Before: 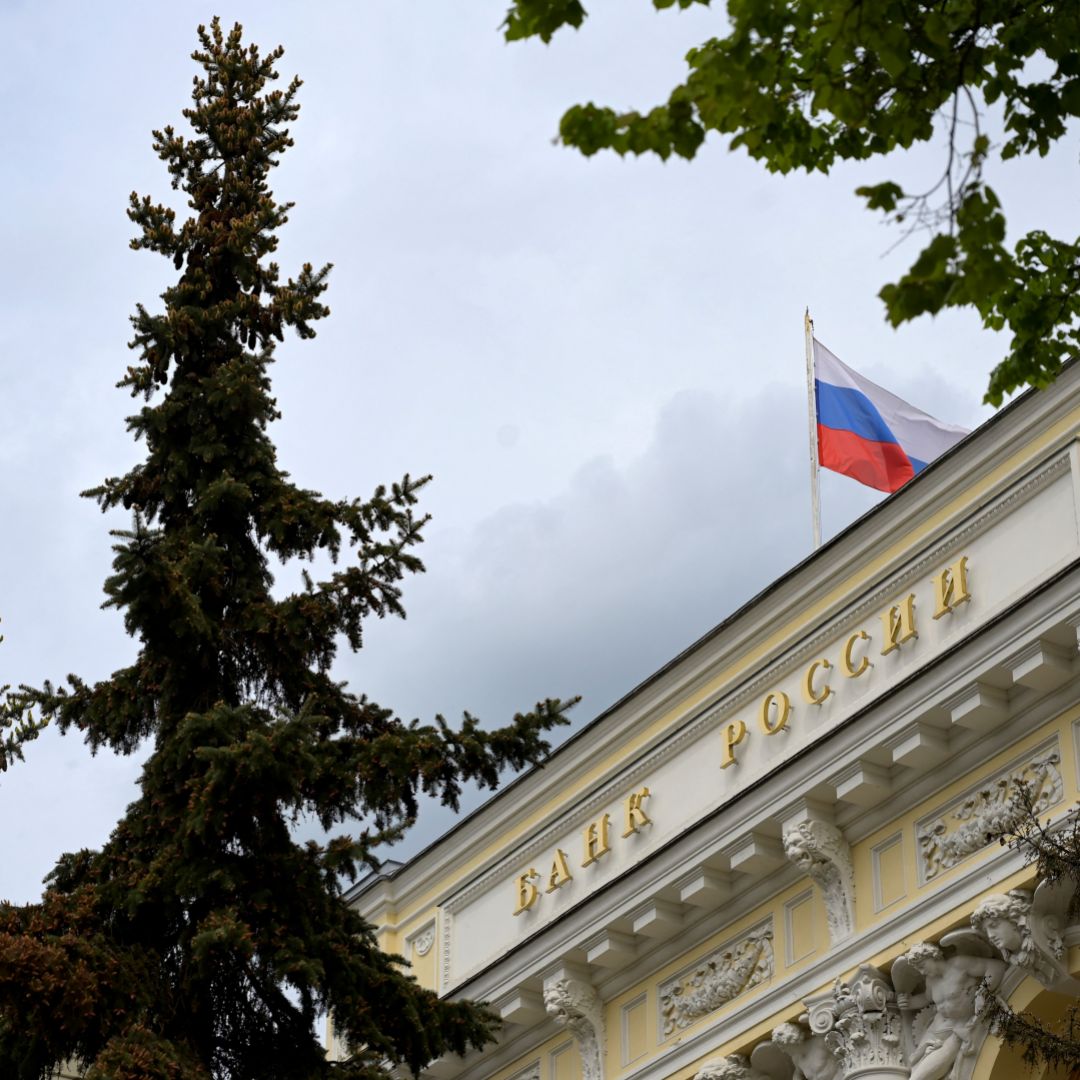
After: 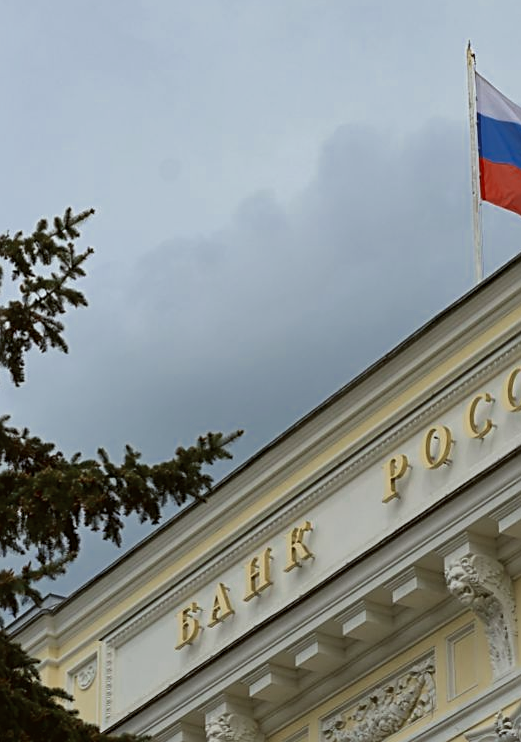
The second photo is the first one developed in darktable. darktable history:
crop: left 31.379%, top 24.658%, right 20.326%, bottom 6.628%
color balance: lift [1.004, 1.002, 1.002, 0.998], gamma [1, 1.007, 1.002, 0.993], gain [1, 0.977, 1.013, 1.023], contrast -3.64%
sharpen: on, module defaults
tone equalizer: -8 EV 0.25 EV, -7 EV 0.417 EV, -6 EV 0.417 EV, -5 EV 0.25 EV, -3 EV -0.25 EV, -2 EV -0.417 EV, -1 EV -0.417 EV, +0 EV -0.25 EV, edges refinement/feathering 500, mask exposure compensation -1.57 EV, preserve details guided filter
velvia: on, module defaults
contrast brightness saturation: contrast 0.15, brightness -0.01, saturation 0.1
color zones: curves: ch0 [(0, 0.5) (0.125, 0.4) (0.25, 0.5) (0.375, 0.4) (0.5, 0.4) (0.625, 0.35) (0.75, 0.35) (0.875, 0.5)]; ch1 [(0, 0.35) (0.125, 0.45) (0.25, 0.35) (0.375, 0.35) (0.5, 0.35) (0.625, 0.35) (0.75, 0.45) (0.875, 0.35)]; ch2 [(0, 0.6) (0.125, 0.5) (0.25, 0.5) (0.375, 0.6) (0.5, 0.6) (0.625, 0.5) (0.75, 0.5) (0.875, 0.5)]
